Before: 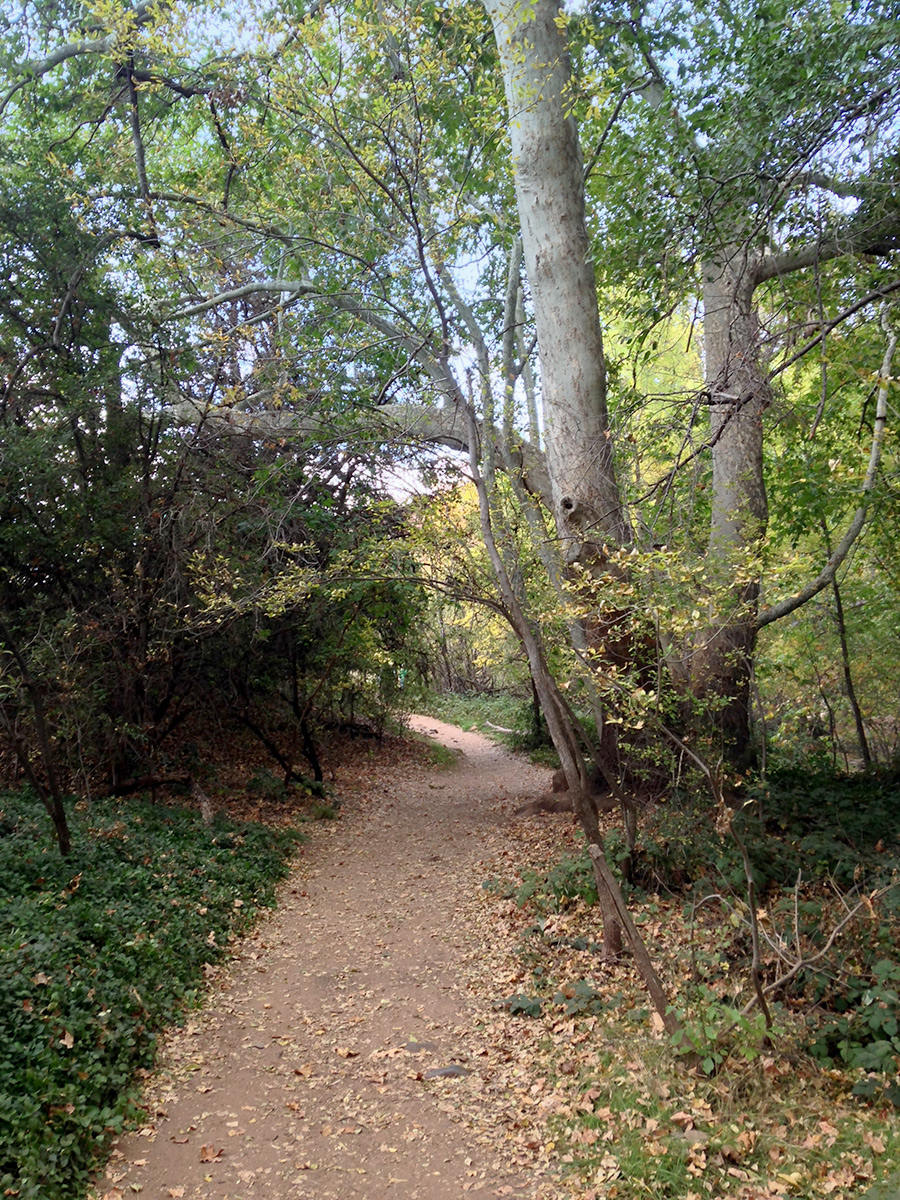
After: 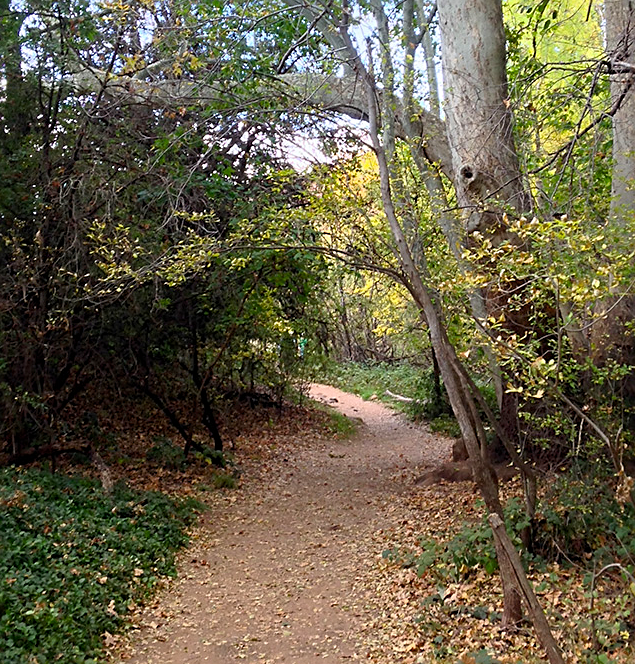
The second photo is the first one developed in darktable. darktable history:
color balance rgb: perceptual saturation grading › global saturation 20%, global vibrance 20%
crop: left 11.123%, top 27.61%, right 18.3%, bottom 17.034%
sharpen: on, module defaults
